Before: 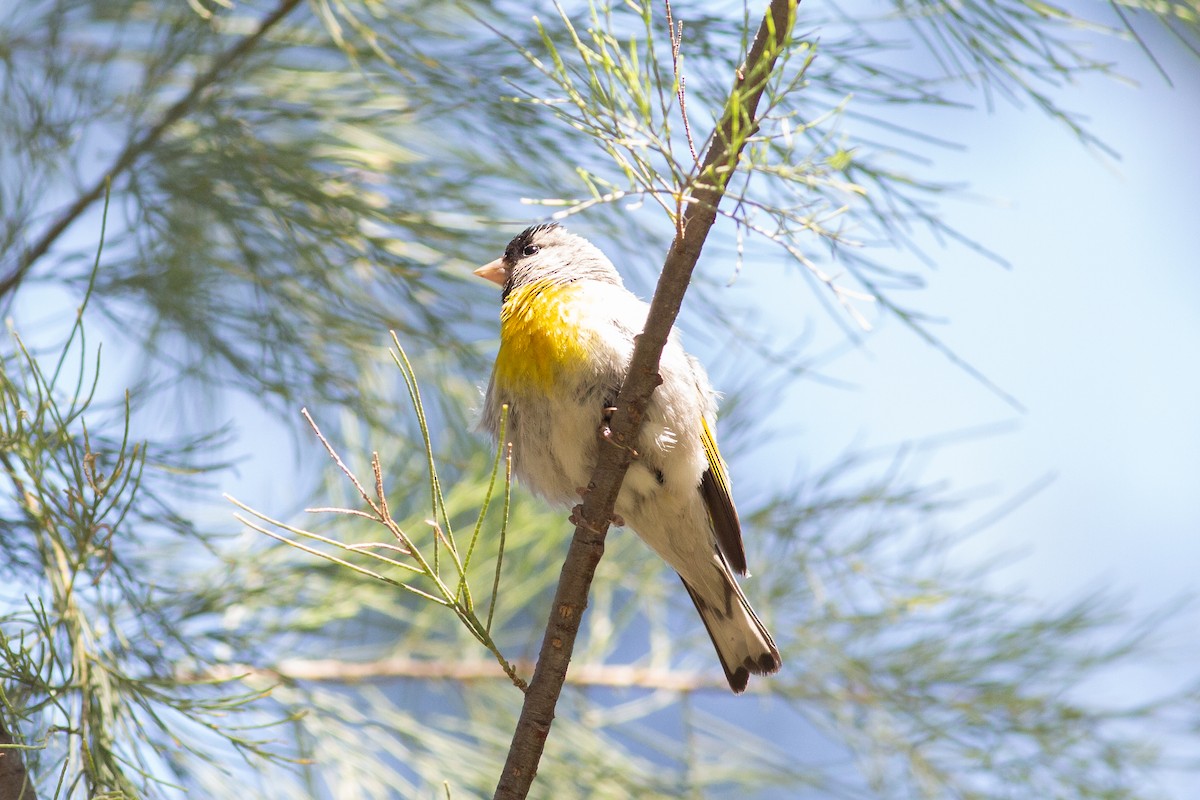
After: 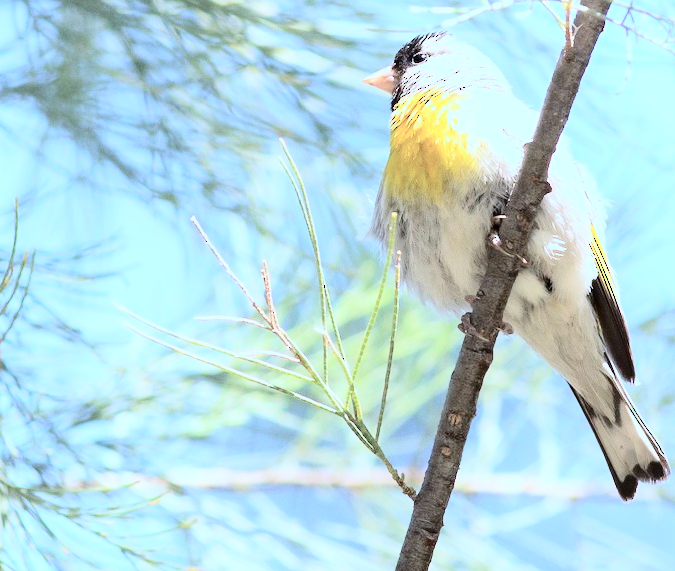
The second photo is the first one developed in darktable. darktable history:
crop: left 9.257%, top 24.124%, right 34.416%, bottom 4.496%
color correction: highlights a* -0.104, highlights b* -5.78, shadows a* -0.13, shadows b* -0.1
color calibration: illuminant as shot in camera, x 0.385, y 0.38, temperature 3985.33 K
tone curve: curves: ch0 [(0, 0) (0.004, 0) (0.133, 0.071) (0.325, 0.456) (0.832, 0.957) (1, 1)], color space Lab, independent channels, preserve colors none
